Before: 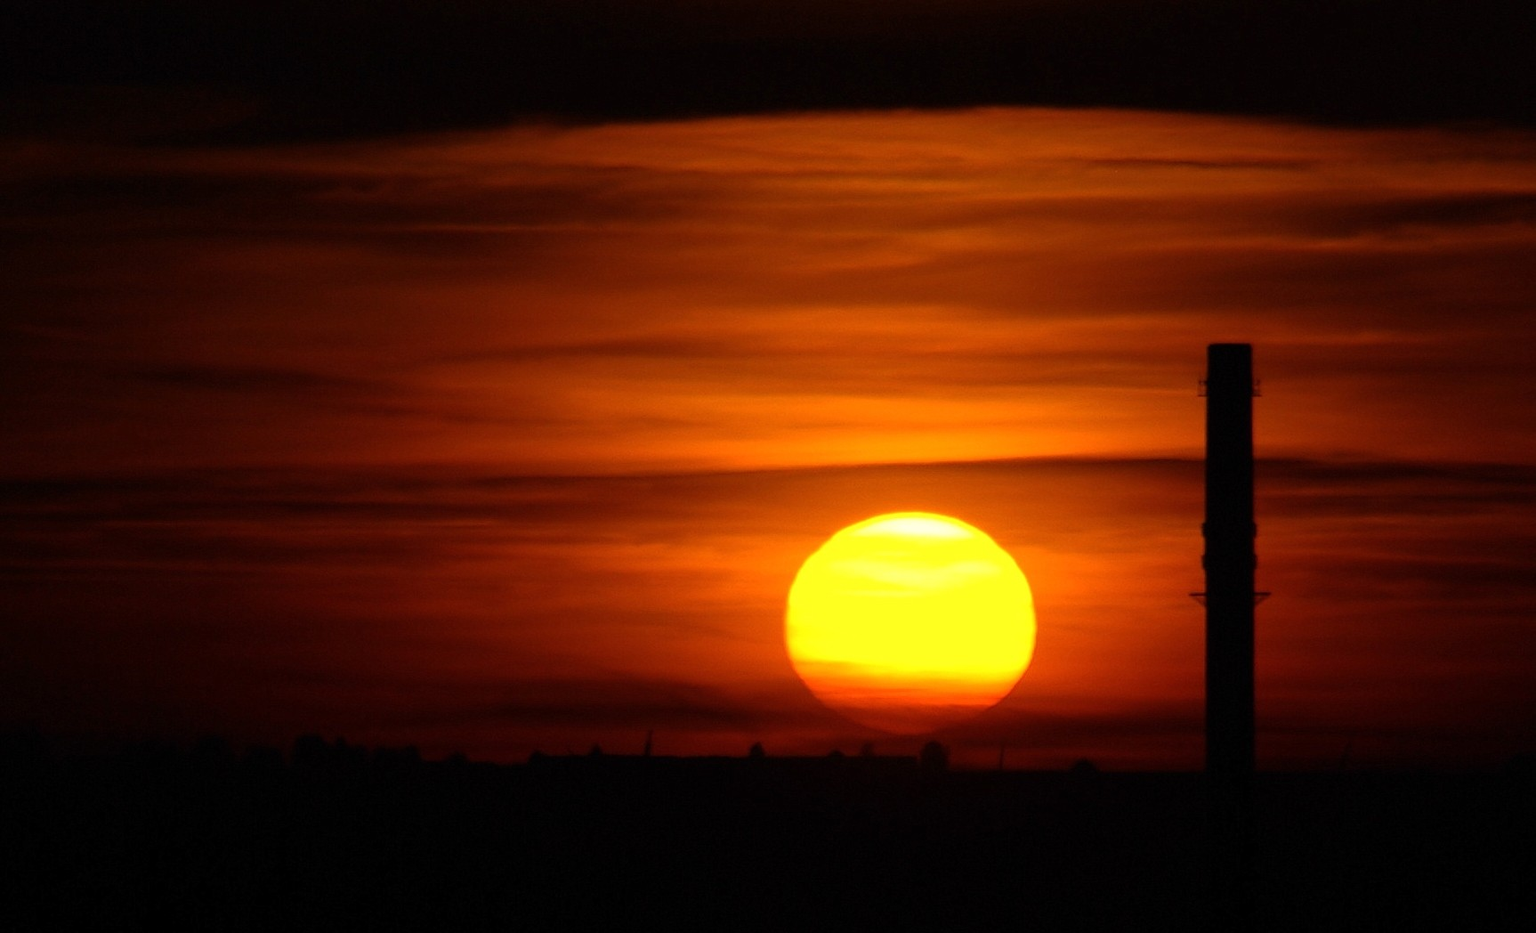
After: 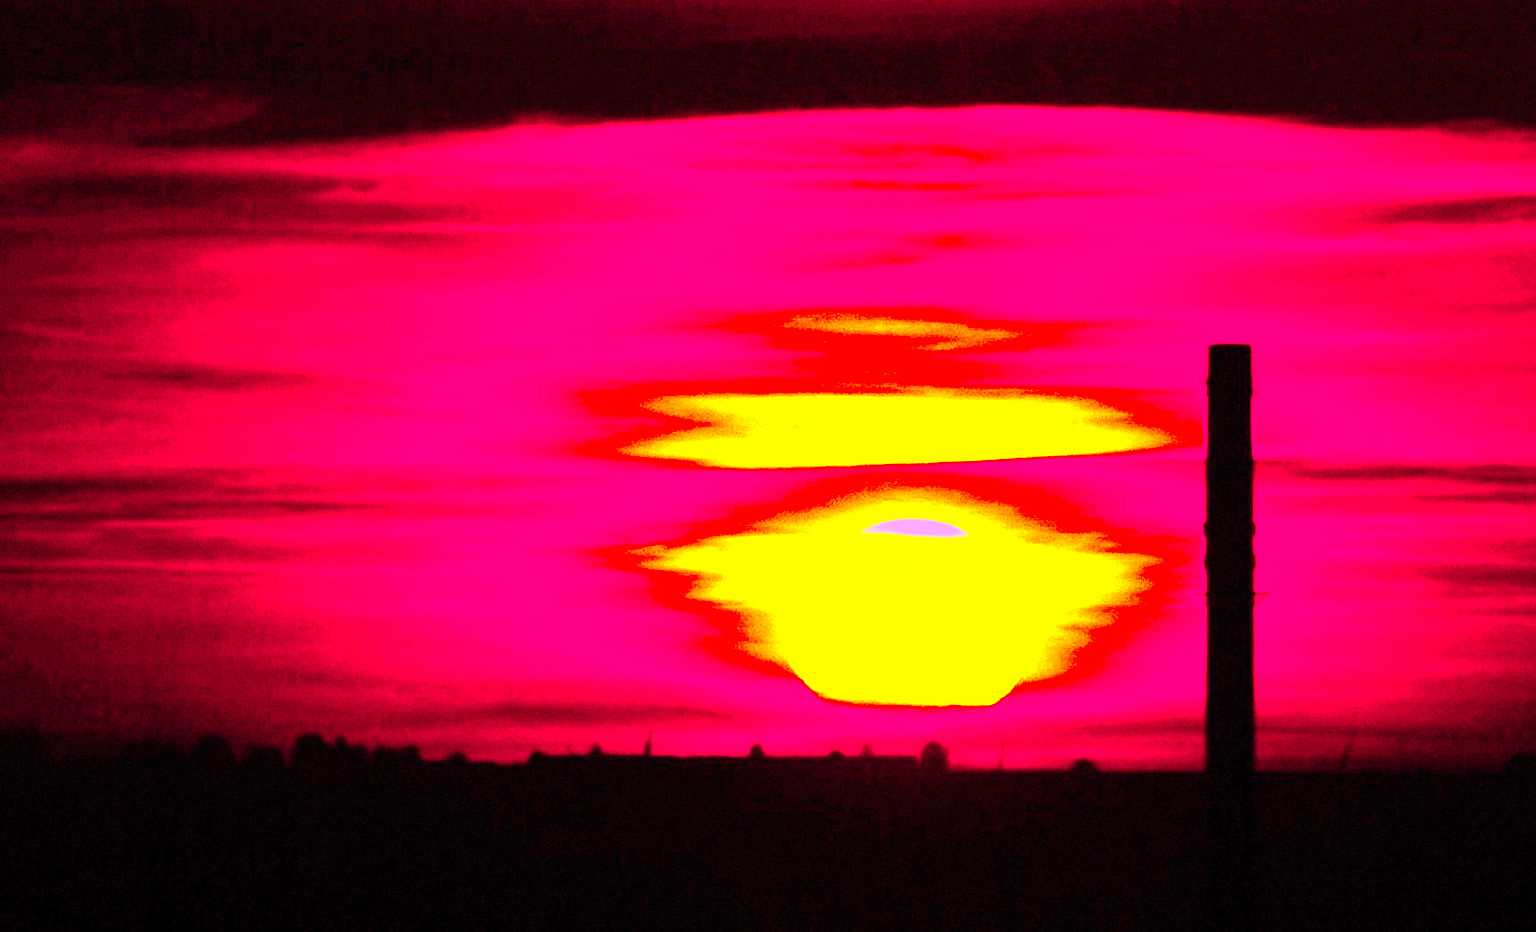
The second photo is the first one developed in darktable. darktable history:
white balance: red 4.26, blue 1.802
color zones: curves: ch1 [(0.263, 0.53) (0.376, 0.287) (0.487, 0.512) (0.748, 0.547) (1, 0.513)]; ch2 [(0.262, 0.45) (0.751, 0.477)], mix 31.98%
